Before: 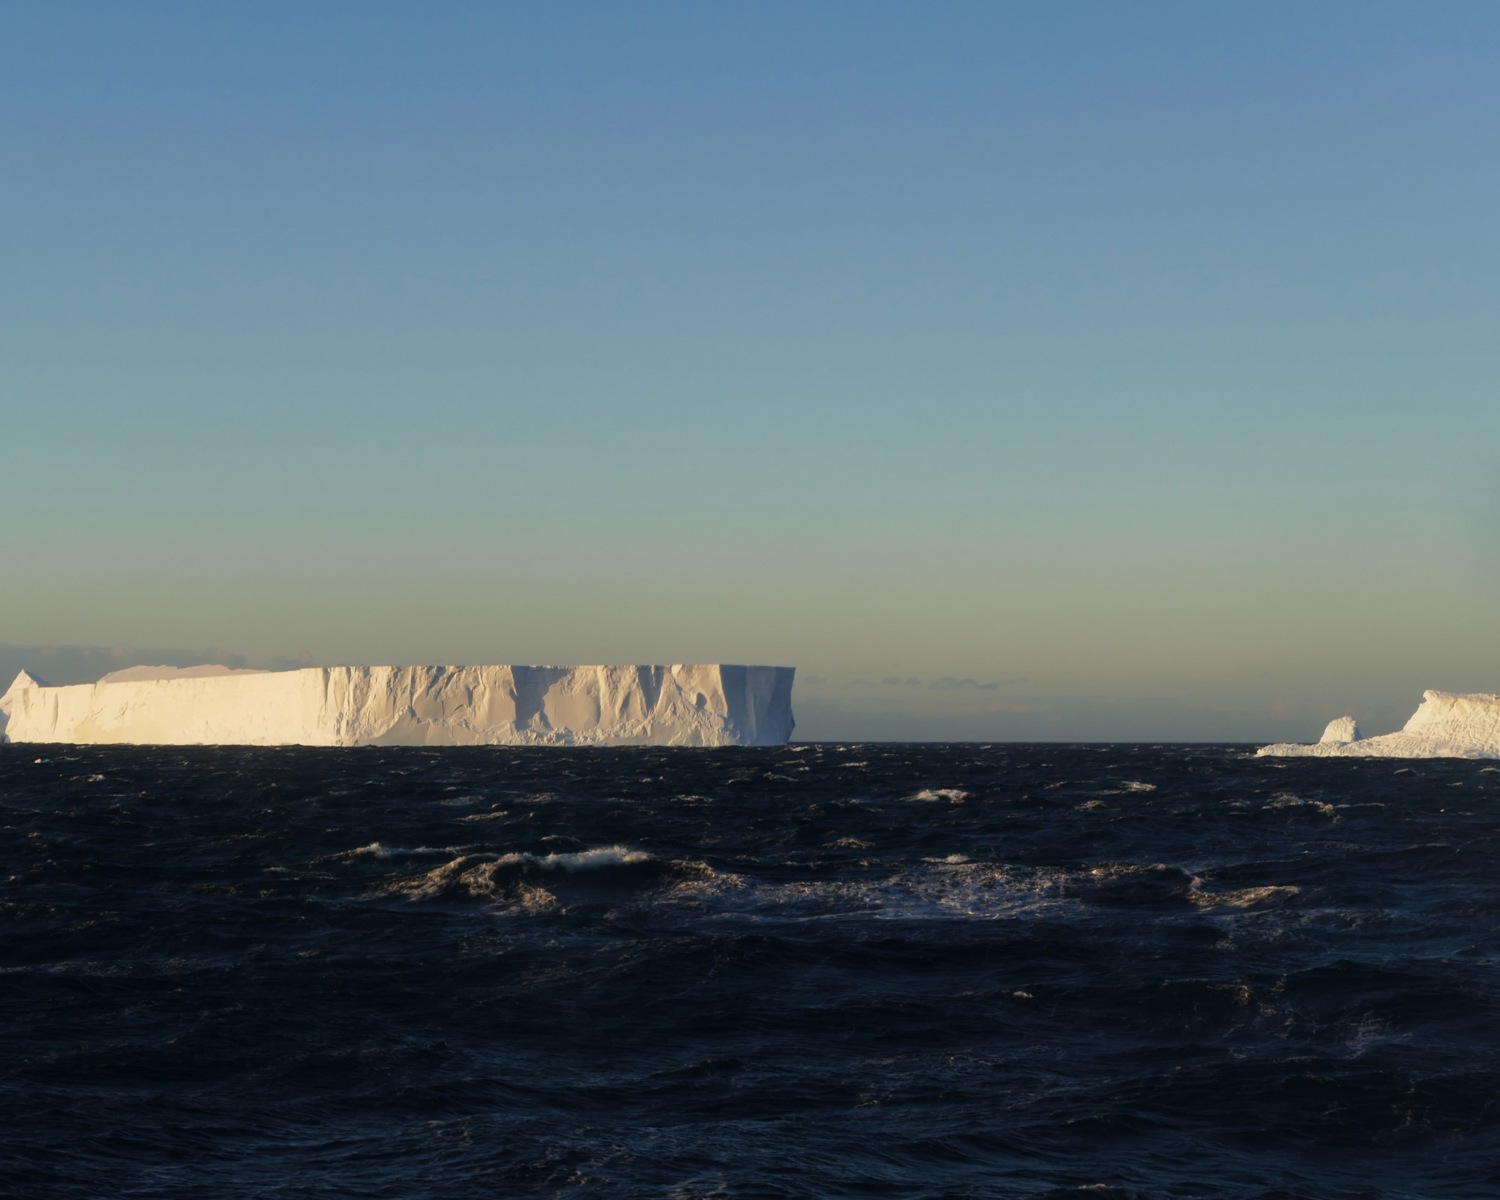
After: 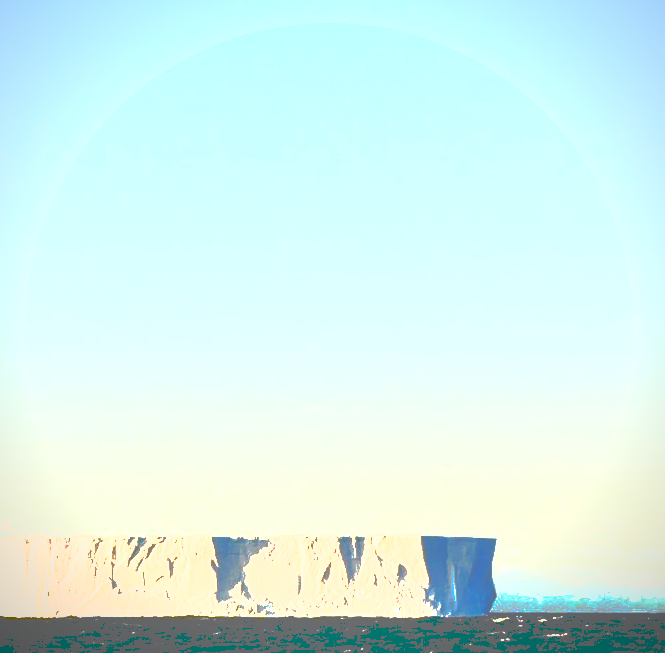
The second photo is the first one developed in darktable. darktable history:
crop: left 20%, top 10.765%, right 35.617%, bottom 34.774%
contrast brightness saturation: brightness -0.985, saturation 0.981
exposure: black level correction 0, exposure 1.378 EV, compensate exposure bias true, compensate highlight preservation false
sharpen: radius 2.483, amount 0.325
shadows and highlights: on, module defaults
tone curve: curves: ch0 [(0, 0) (0.003, 0.449) (0.011, 0.449) (0.025, 0.449) (0.044, 0.45) (0.069, 0.453) (0.1, 0.453) (0.136, 0.455) (0.177, 0.458) (0.224, 0.462) (0.277, 0.47) (0.335, 0.491) (0.399, 0.522) (0.468, 0.561) (0.543, 0.619) (0.623, 0.69) (0.709, 0.756) (0.801, 0.802) (0.898, 0.825) (1, 1)], preserve colors none
vignetting: fall-off start 91.45%, brightness -0.431, saturation -0.21, center (-0.012, 0), unbound false
